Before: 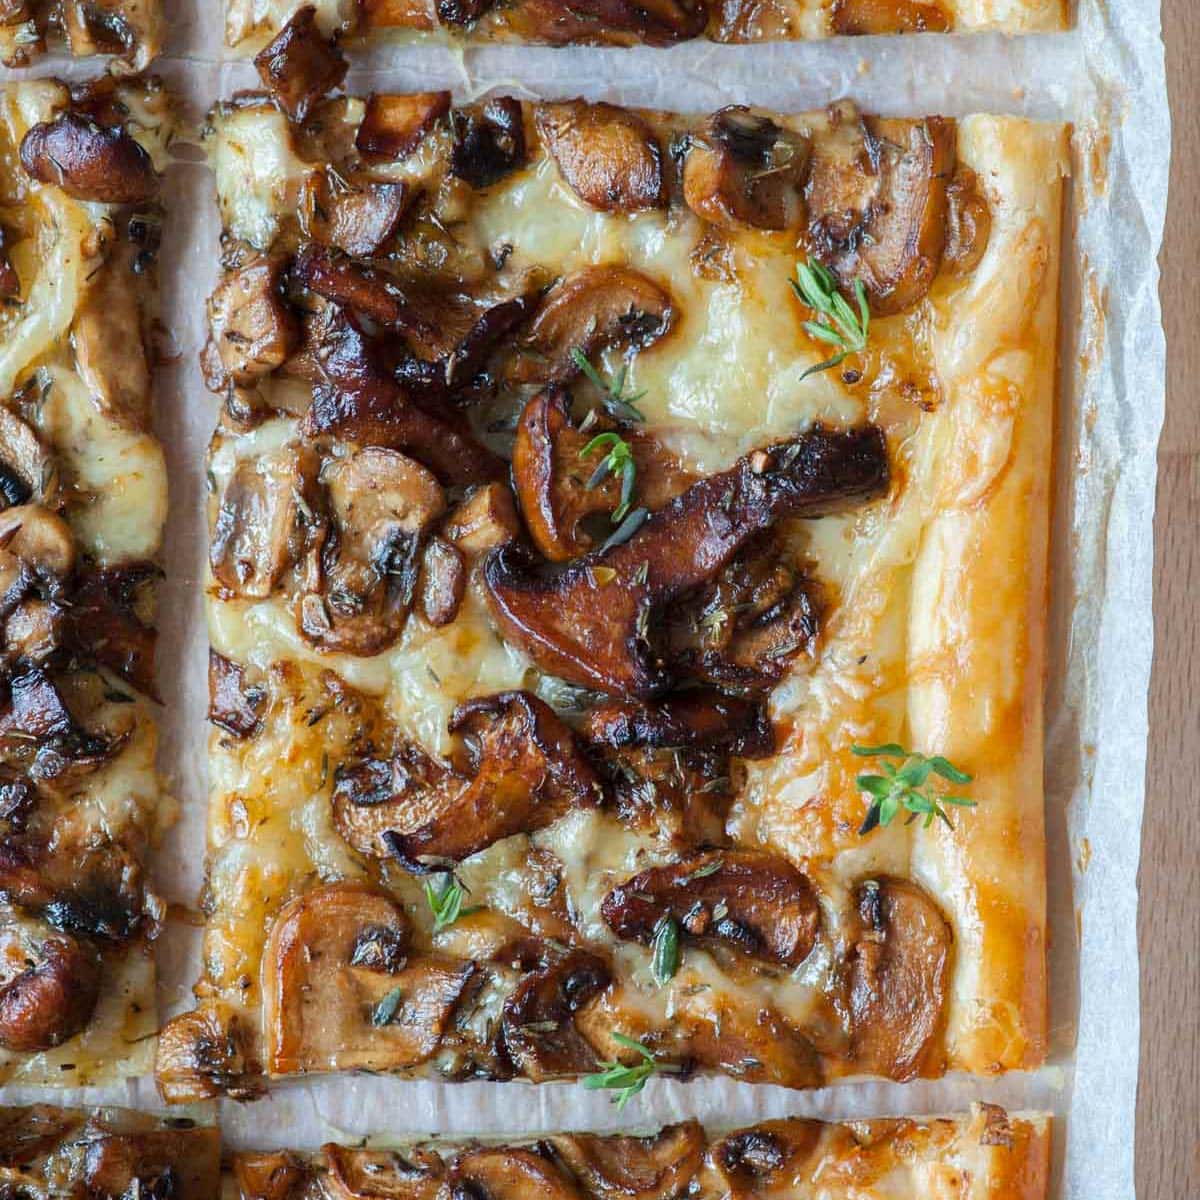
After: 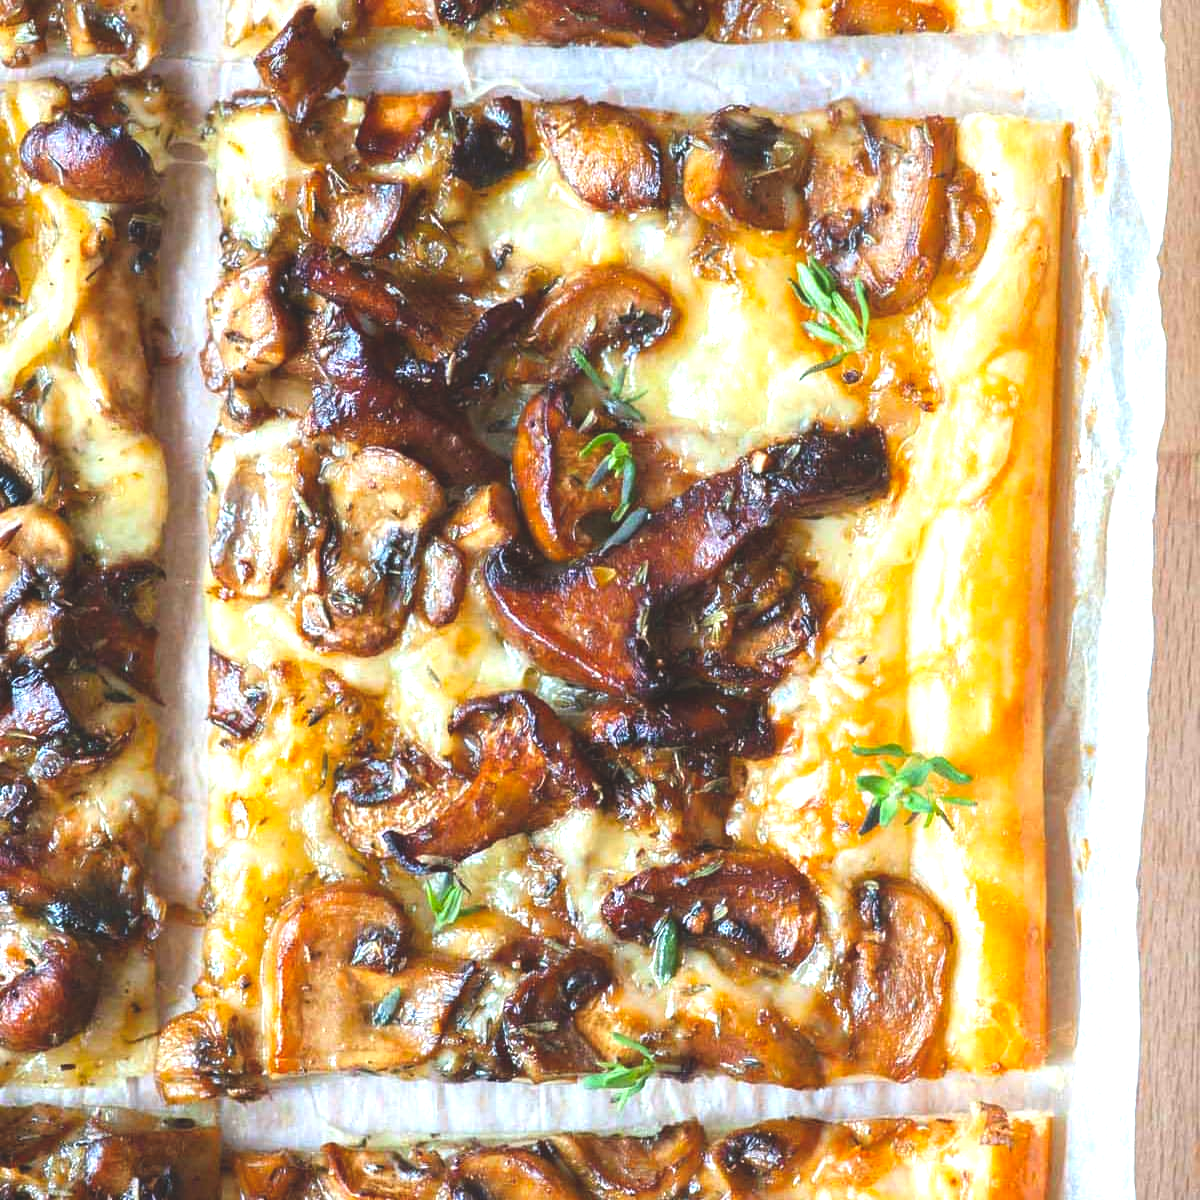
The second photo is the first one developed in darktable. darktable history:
color balance rgb: power › chroma 0.238%, power › hue 62.57°, global offset › luminance 1.986%, perceptual saturation grading › global saturation 10.143%, global vibrance 20%
exposure: black level correction 0, exposure 0.889 EV, compensate exposure bias true, compensate highlight preservation false
